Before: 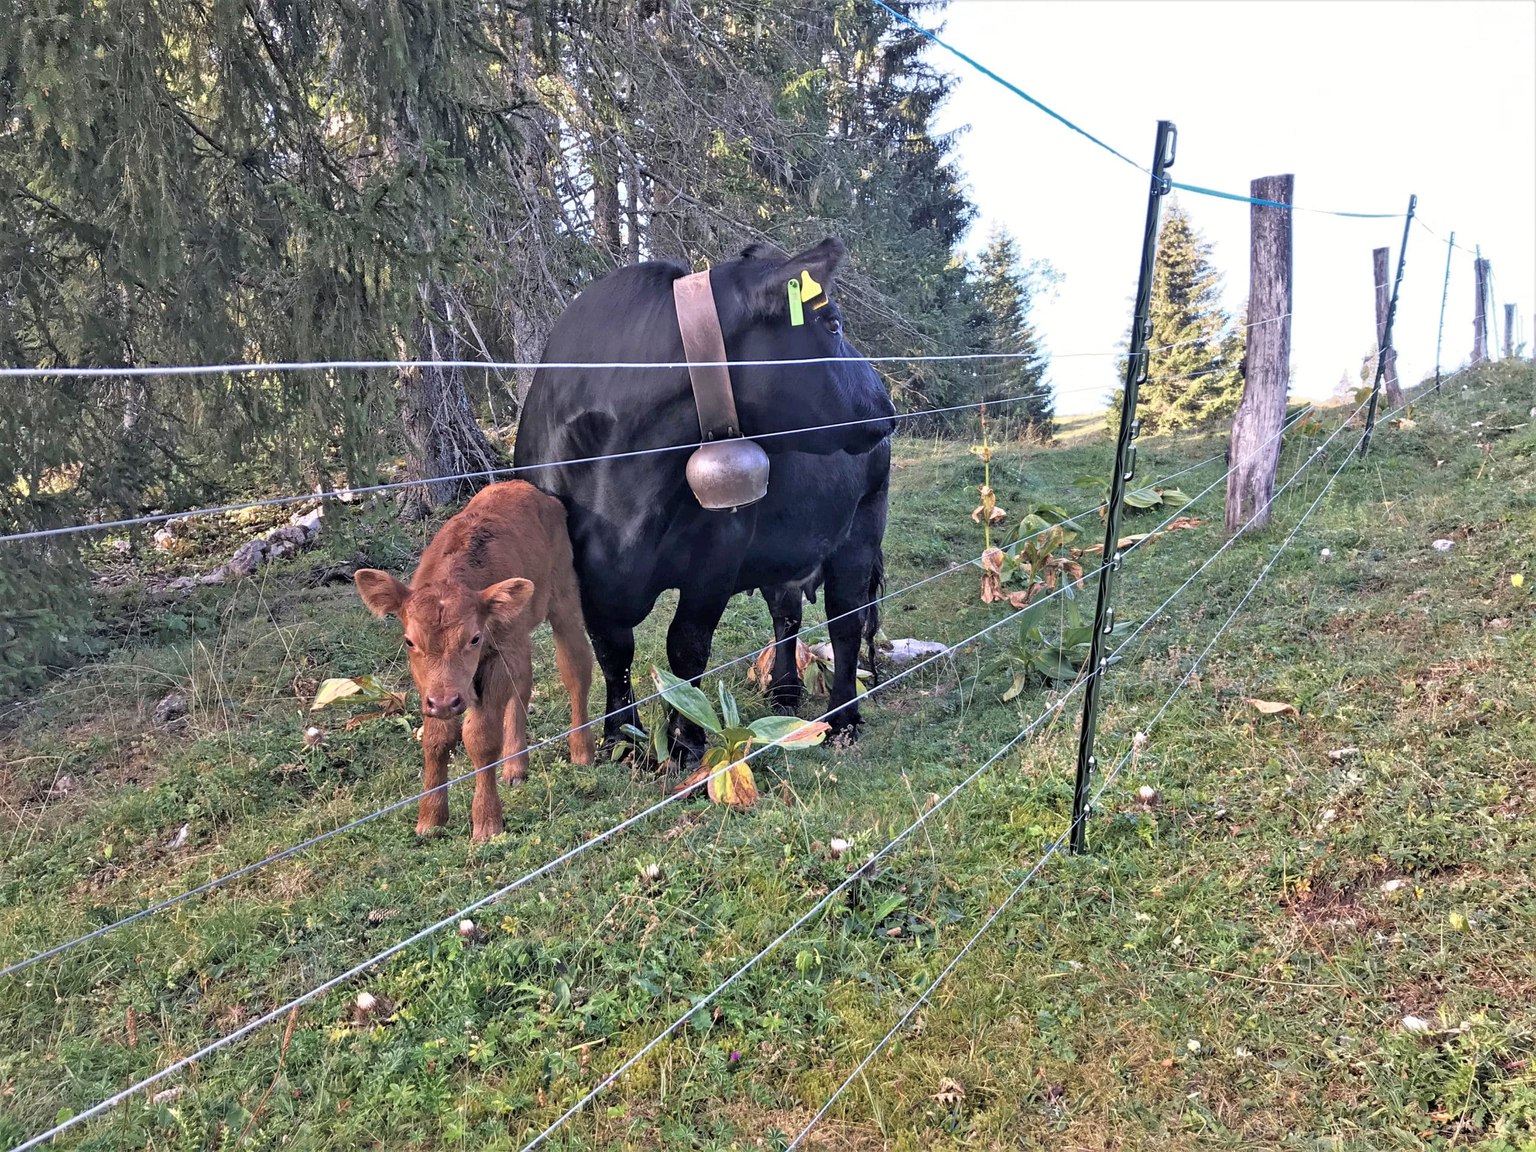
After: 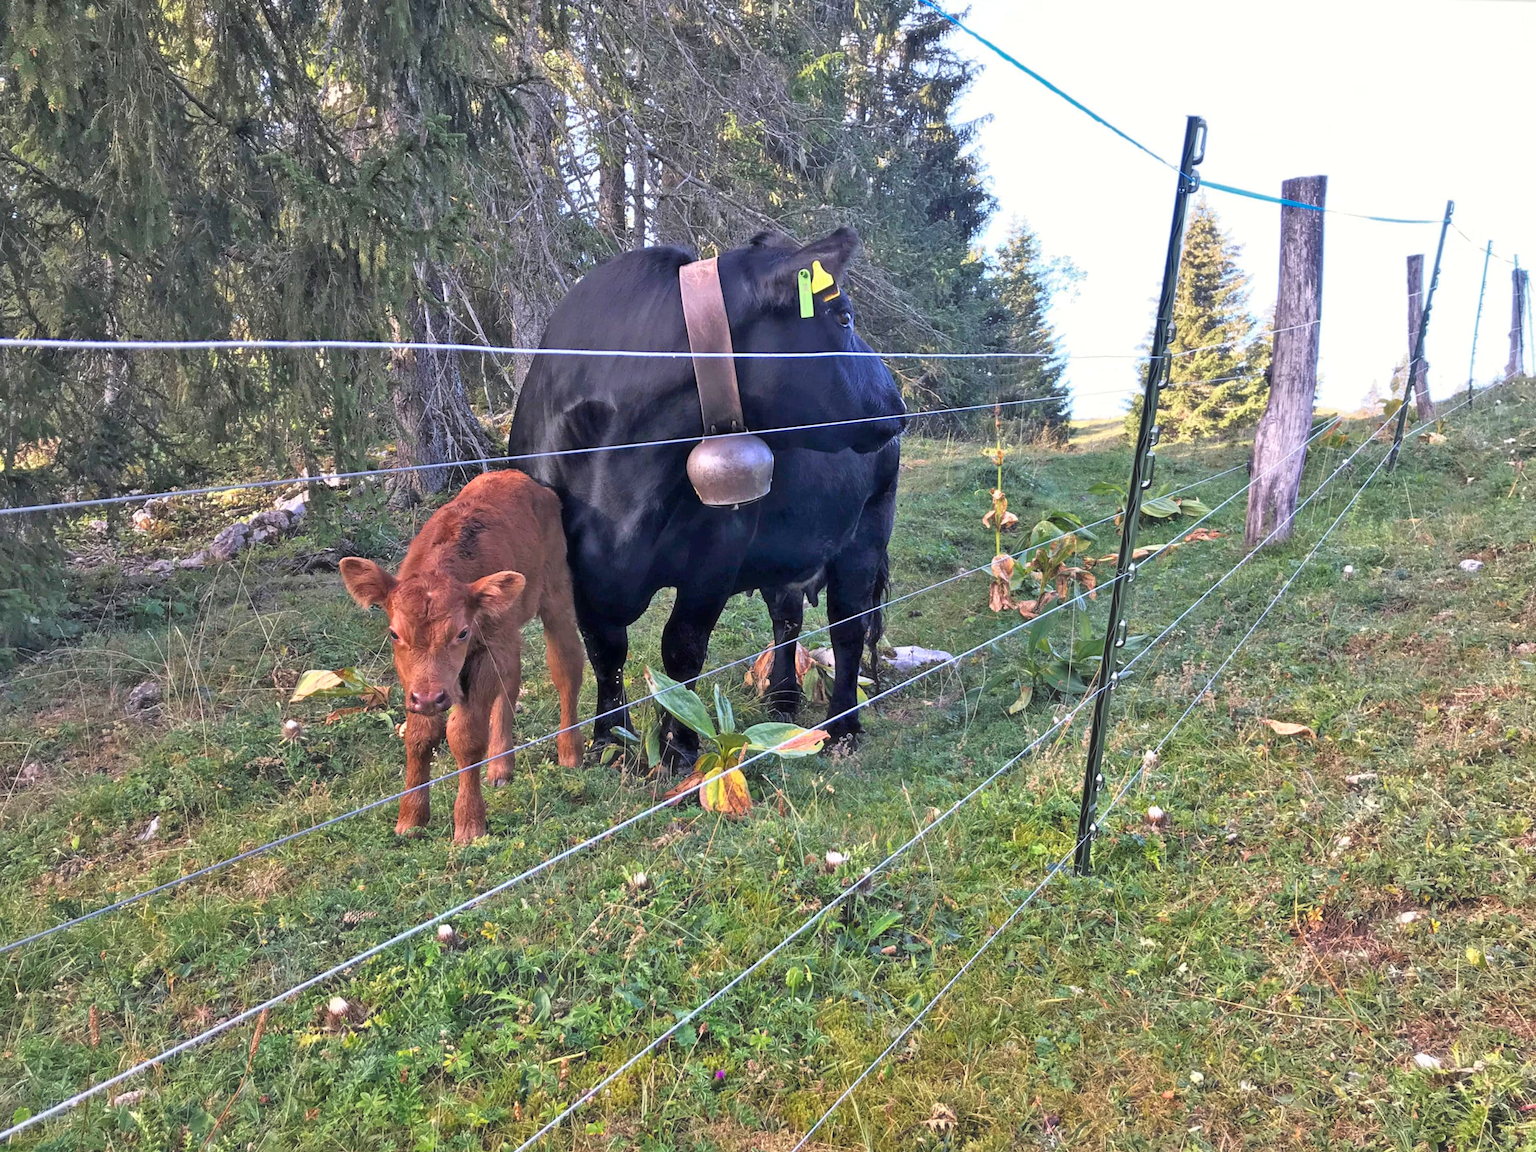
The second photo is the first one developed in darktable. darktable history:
contrast brightness saturation: brightness -0.02, saturation 0.35
crop and rotate: angle -1.69°
color balance: mode lift, gamma, gain (sRGB)
haze removal: strength -0.09, adaptive false
